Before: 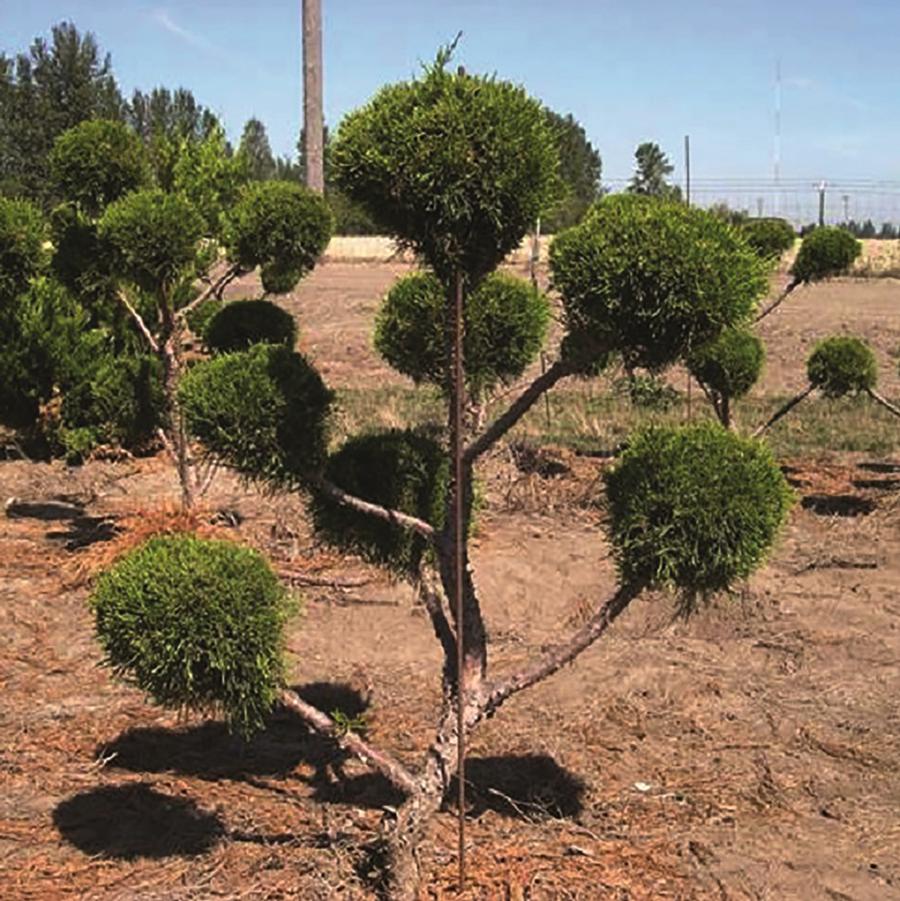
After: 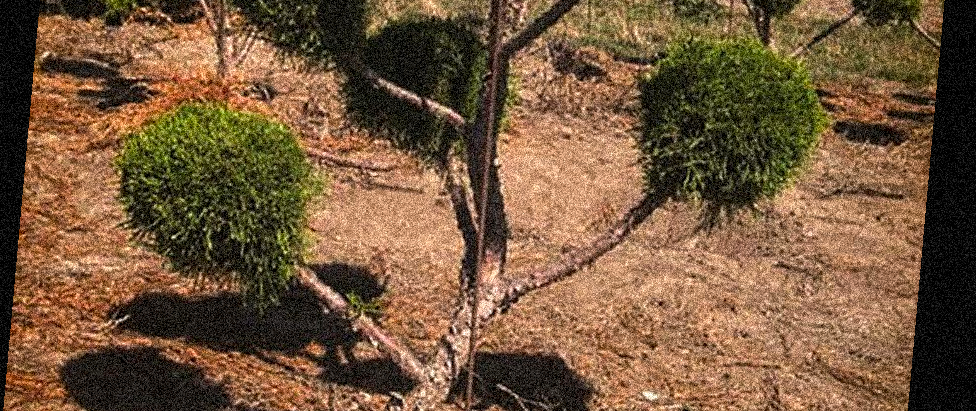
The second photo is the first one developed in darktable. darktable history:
rotate and perspective: rotation 5.12°, automatic cropping off
grain: coarseness 3.75 ISO, strength 100%, mid-tones bias 0%
local contrast: on, module defaults
color balance: output saturation 110%
tone equalizer: on, module defaults
crop: top 45.551%, bottom 12.262%
shadows and highlights: shadows -54.3, highlights 86.09, soften with gaussian
